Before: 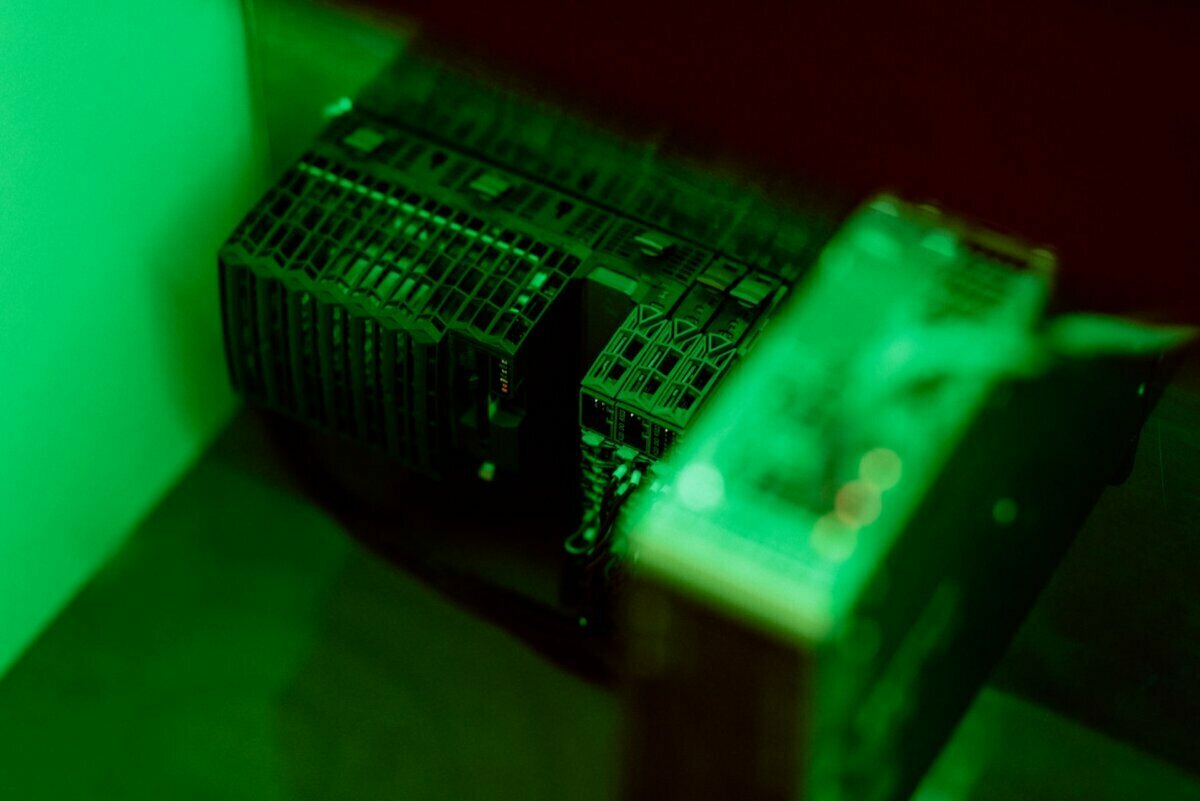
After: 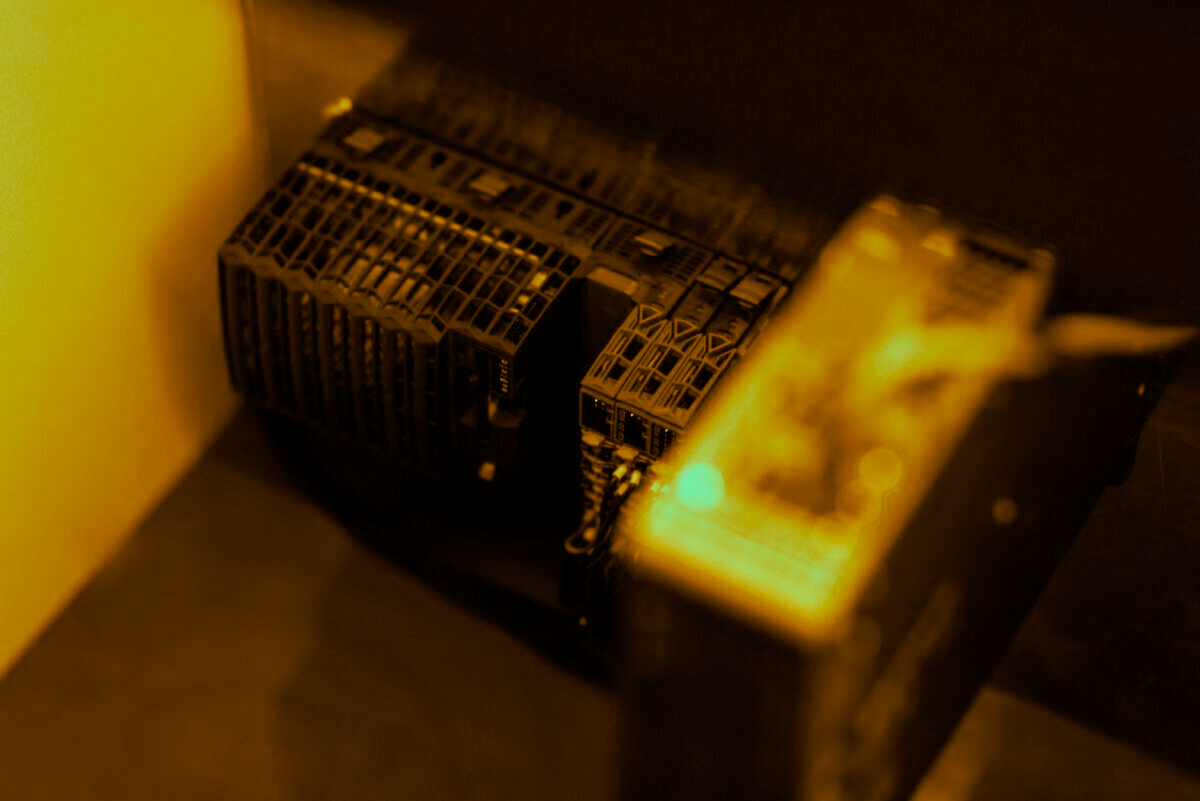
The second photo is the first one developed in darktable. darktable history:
color calibration: x 0.342, y 0.356, temperature 5122 K
split-toning: shadows › hue 26°, shadows › saturation 0.92, highlights › hue 40°, highlights › saturation 0.92, balance -63, compress 0%
color balance rgb: linear chroma grading › global chroma 15%, perceptual saturation grading › global saturation 30%
